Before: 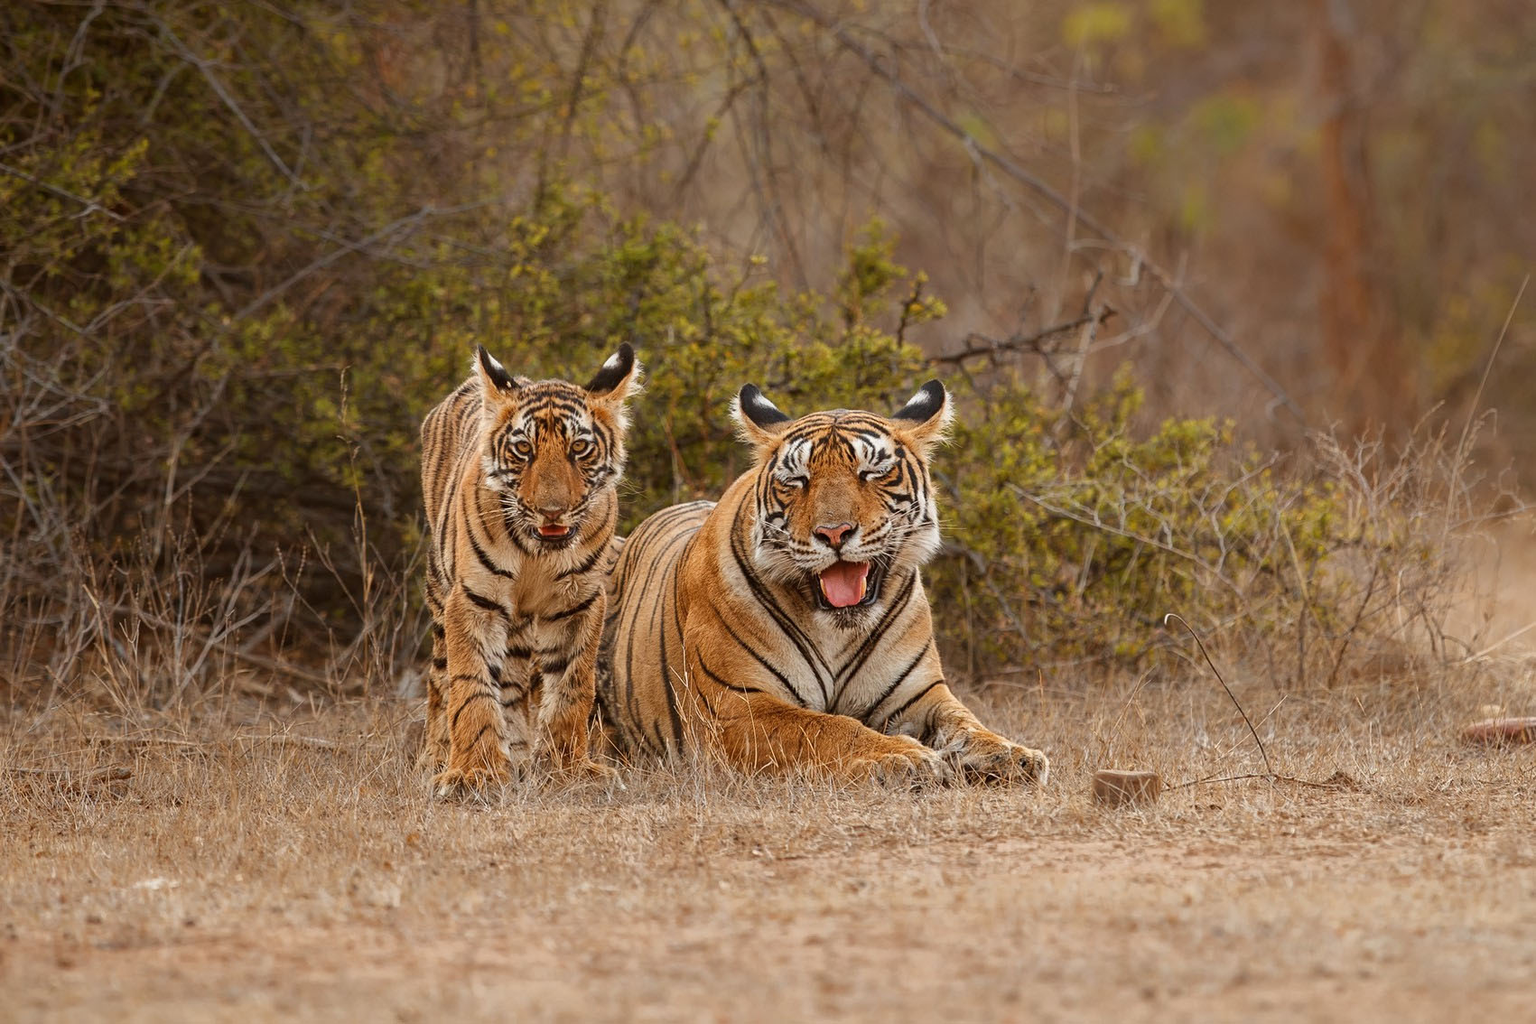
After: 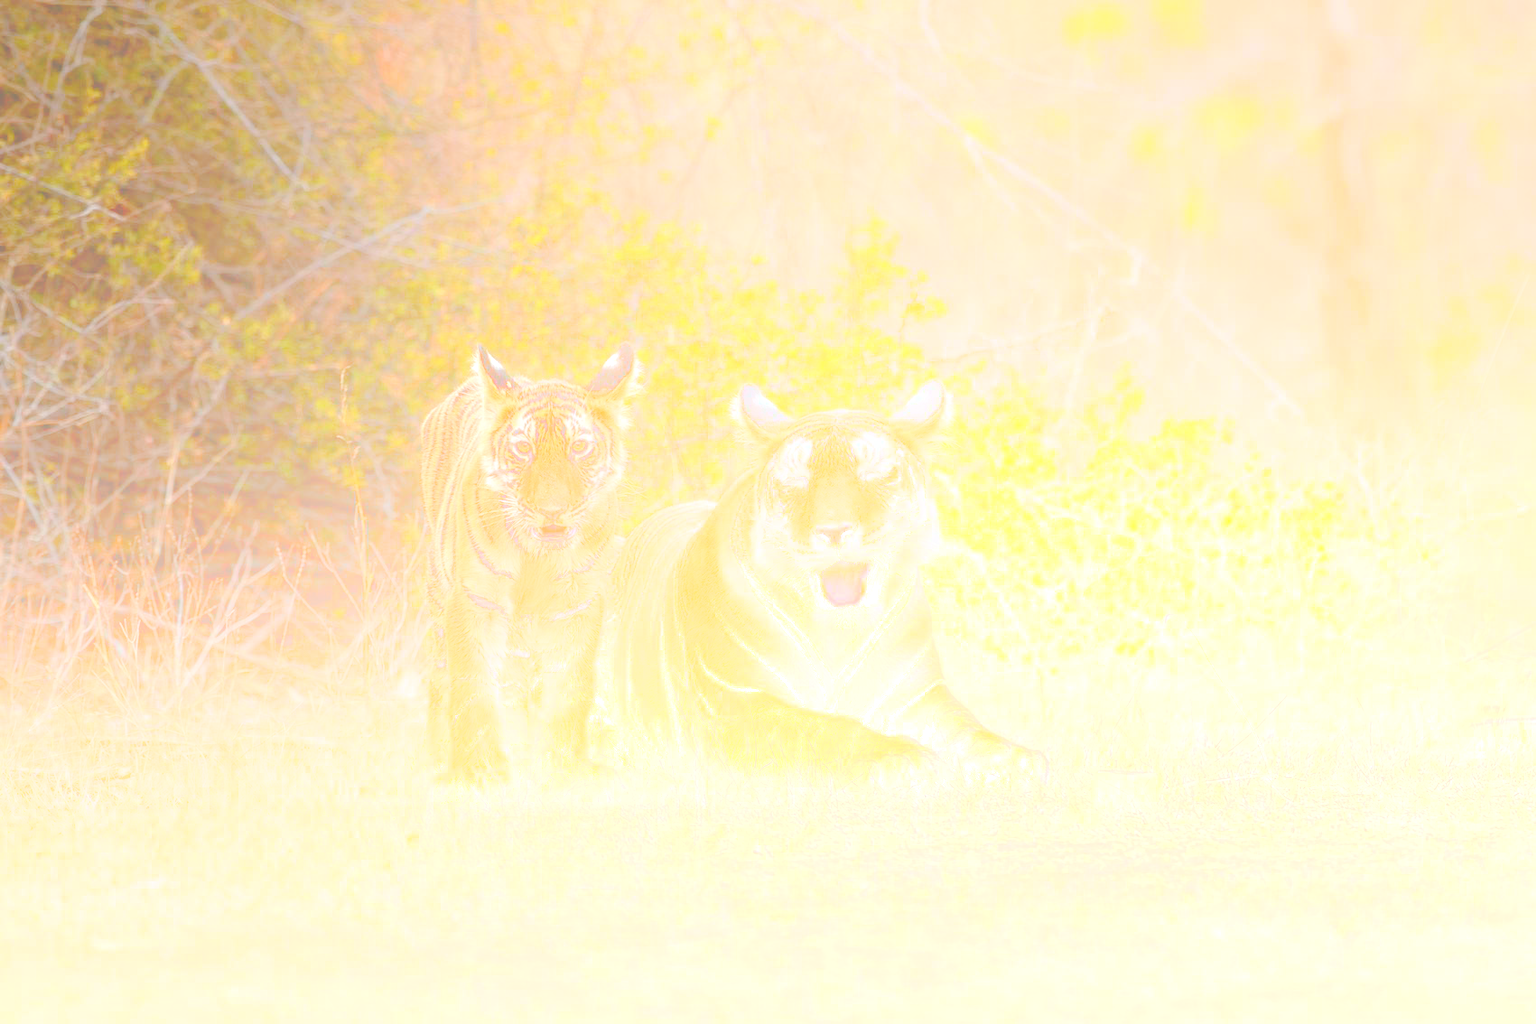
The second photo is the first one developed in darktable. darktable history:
exposure: black level correction 0.008, exposure 0.979 EV, compensate highlight preservation false
bloom: size 70%, threshold 25%, strength 70%
white balance: red 0.974, blue 1.044
